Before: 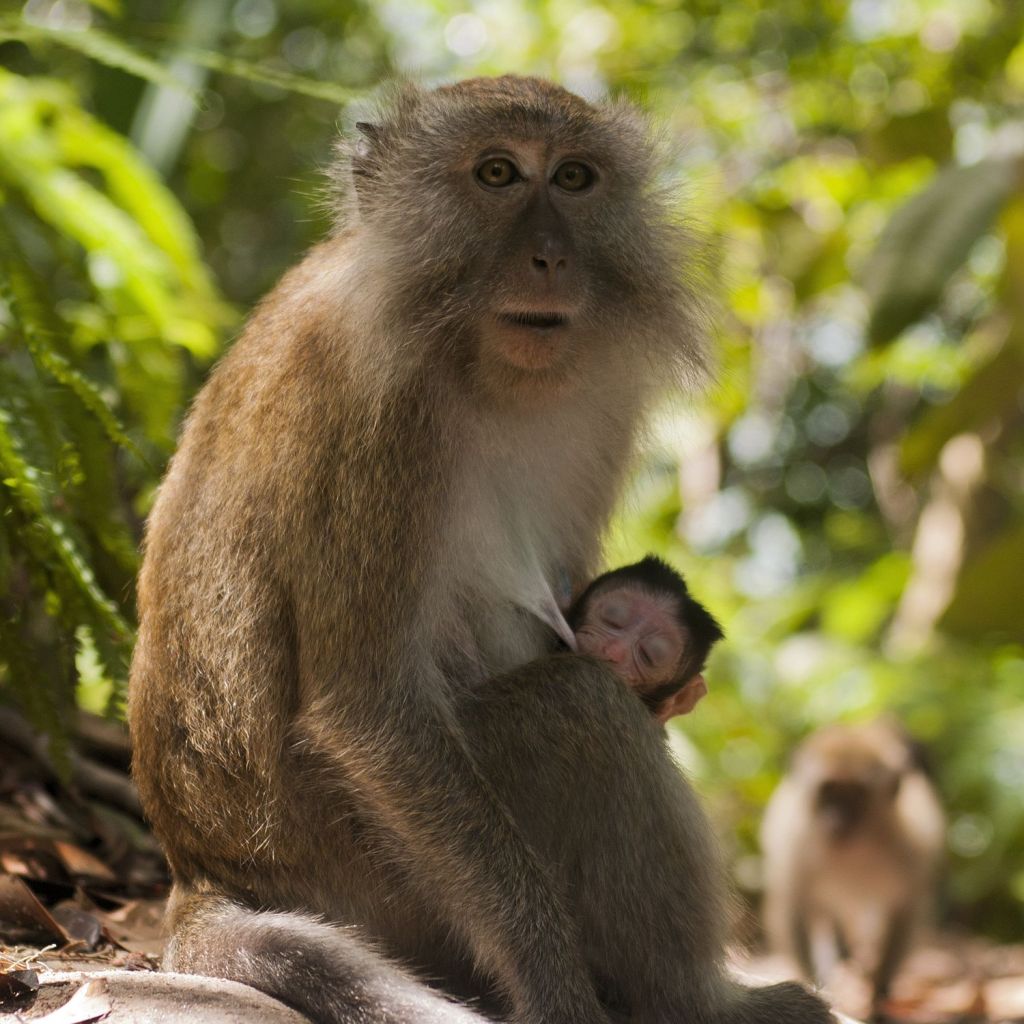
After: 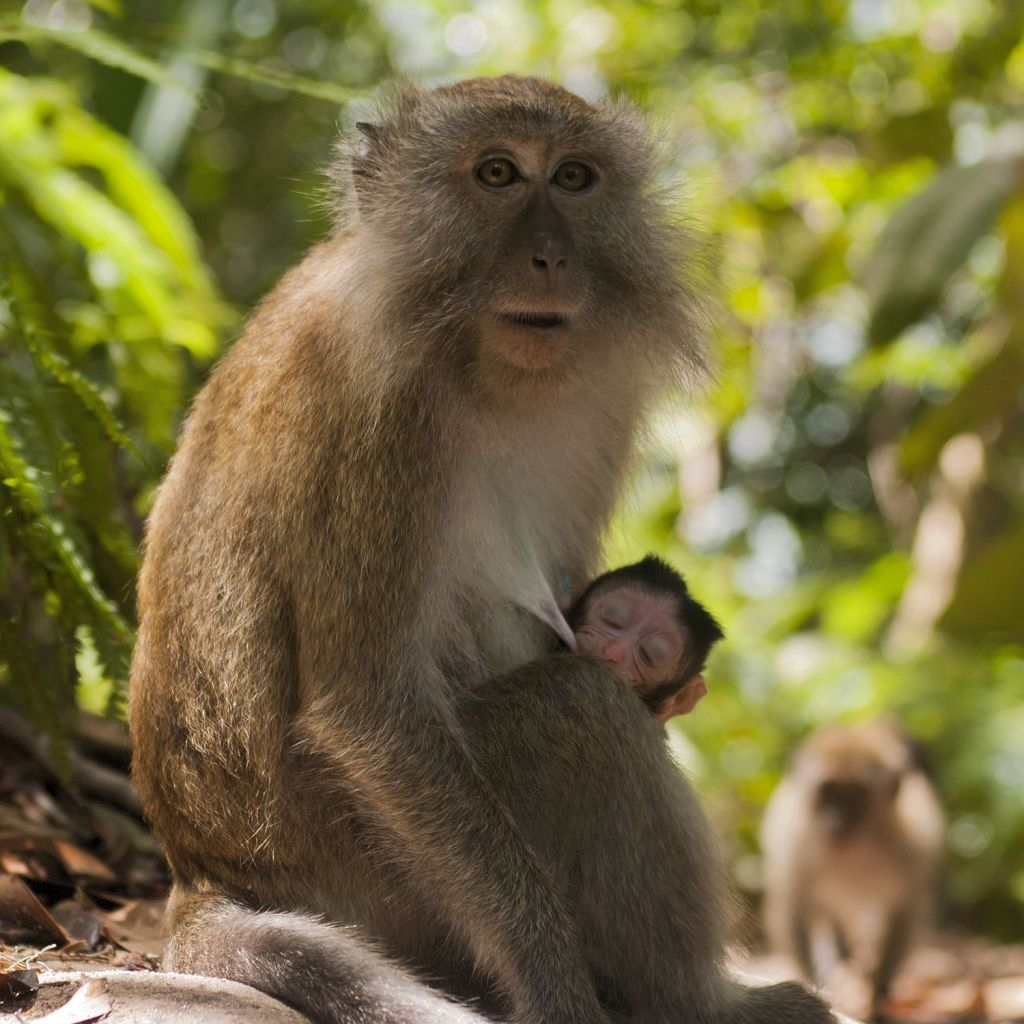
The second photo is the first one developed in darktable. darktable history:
shadows and highlights: shadows 25.34, highlights -26.28
